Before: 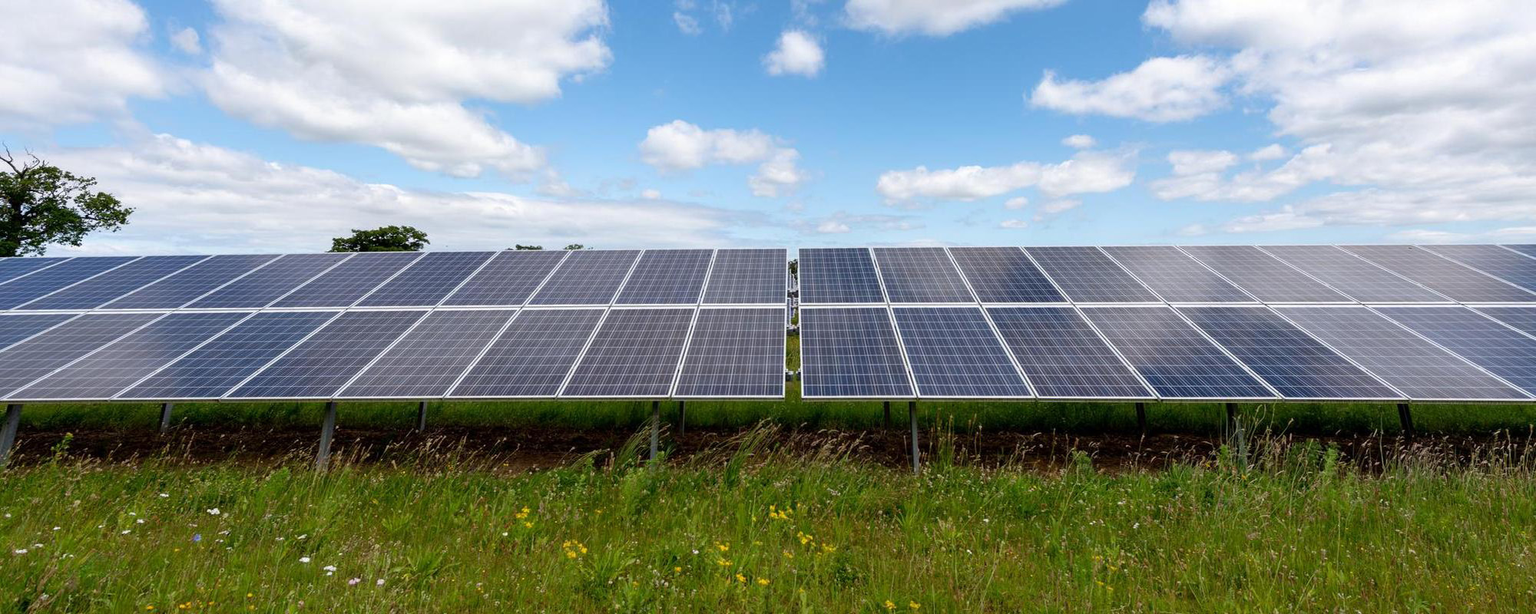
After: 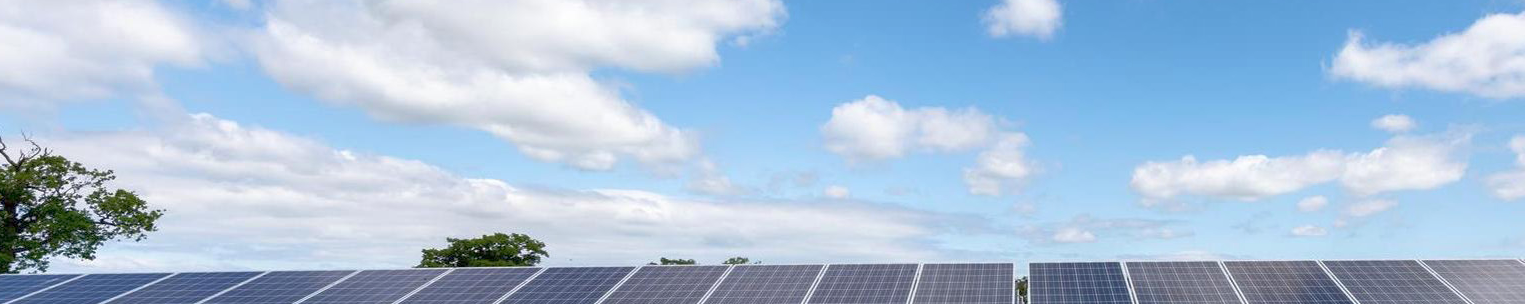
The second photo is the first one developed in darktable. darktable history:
velvia: strength 6%
rgb curve: curves: ch0 [(0, 0) (0.072, 0.166) (0.217, 0.293) (0.414, 0.42) (1, 1)], compensate middle gray true, preserve colors basic power
crop: left 0.579%, top 7.627%, right 23.167%, bottom 54.275%
